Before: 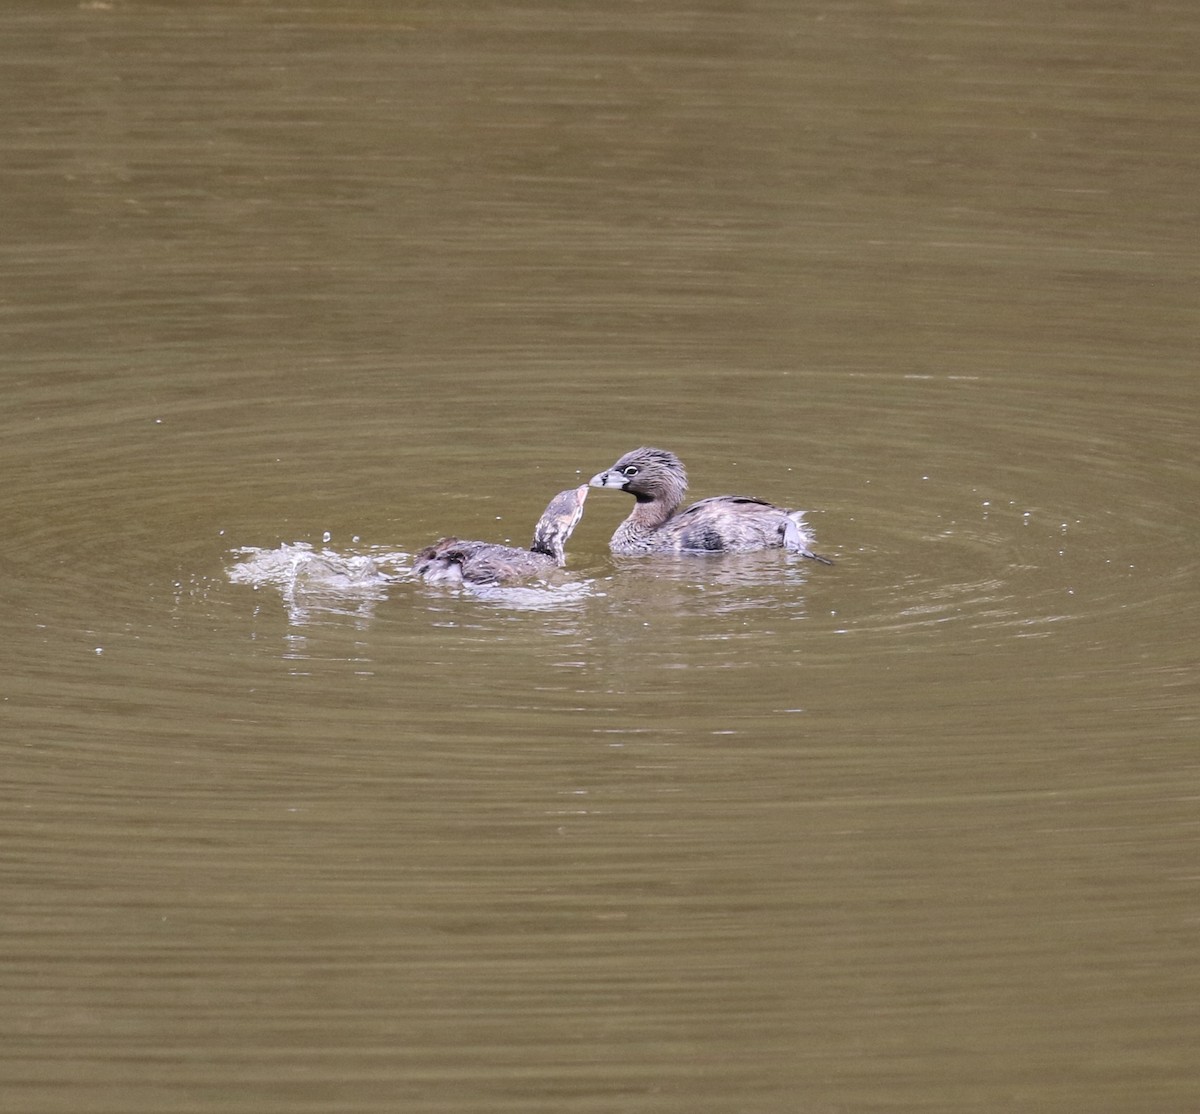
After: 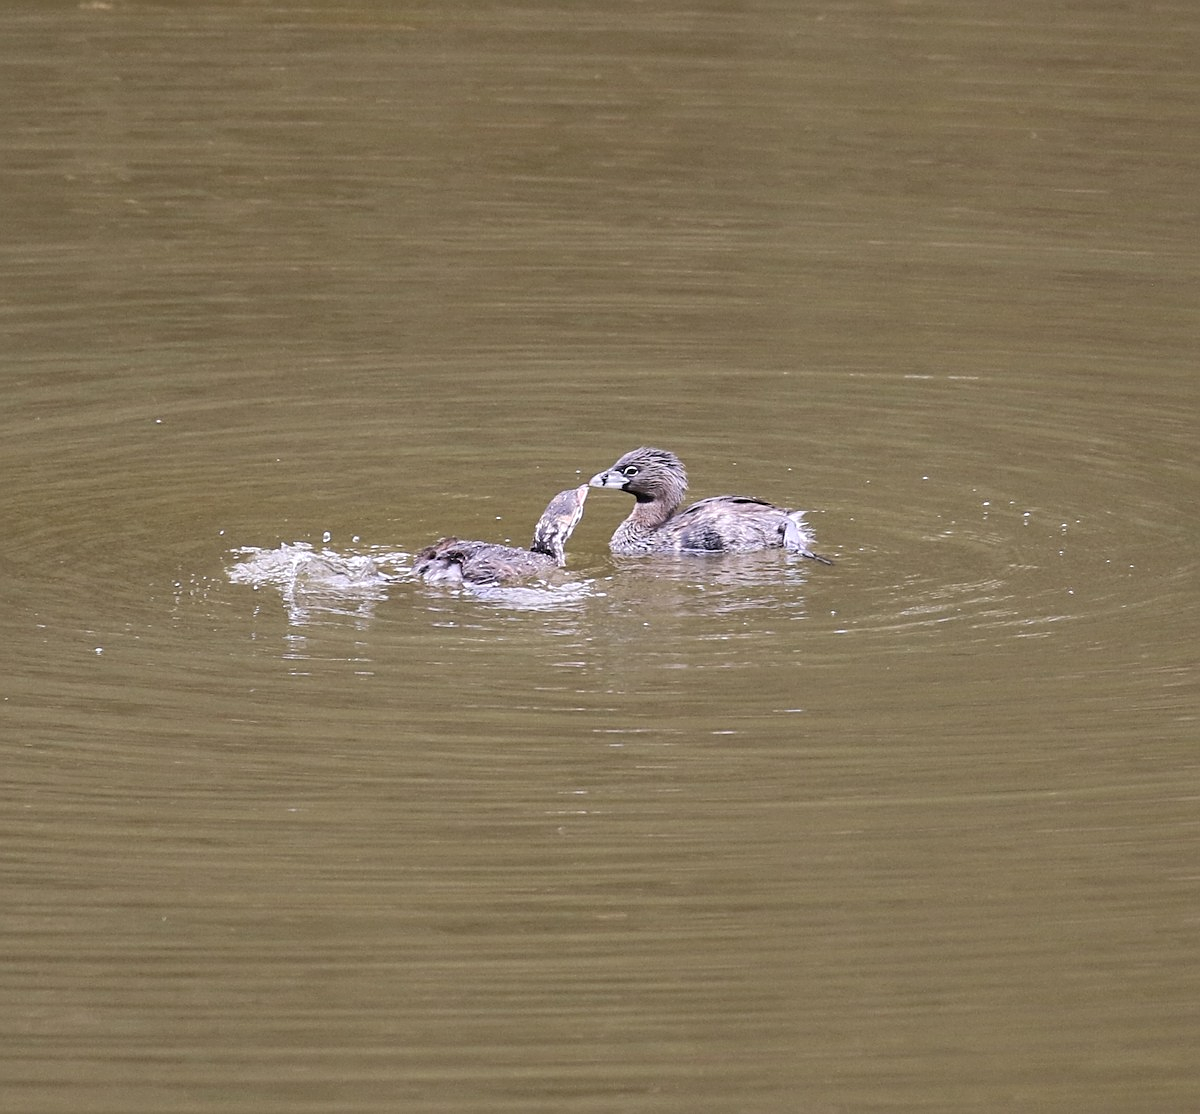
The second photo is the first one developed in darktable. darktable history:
exposure: black level correction -0.001, exposure 0.08 EV, compensate highlight preservation false
sharpen: on, module defaults
